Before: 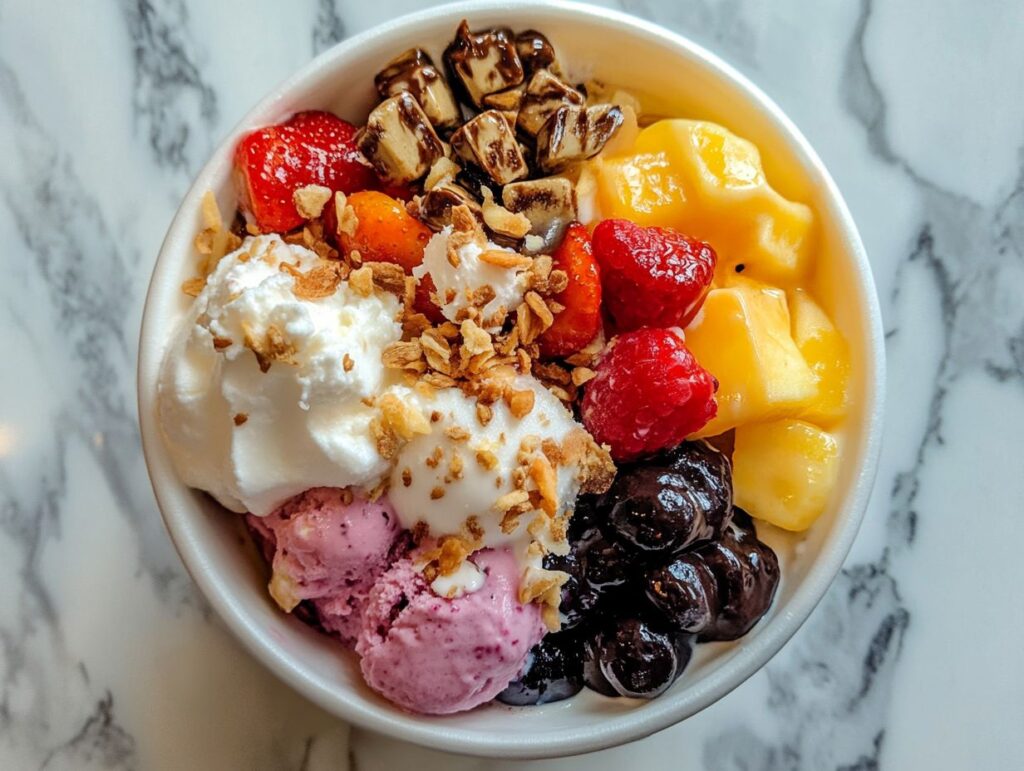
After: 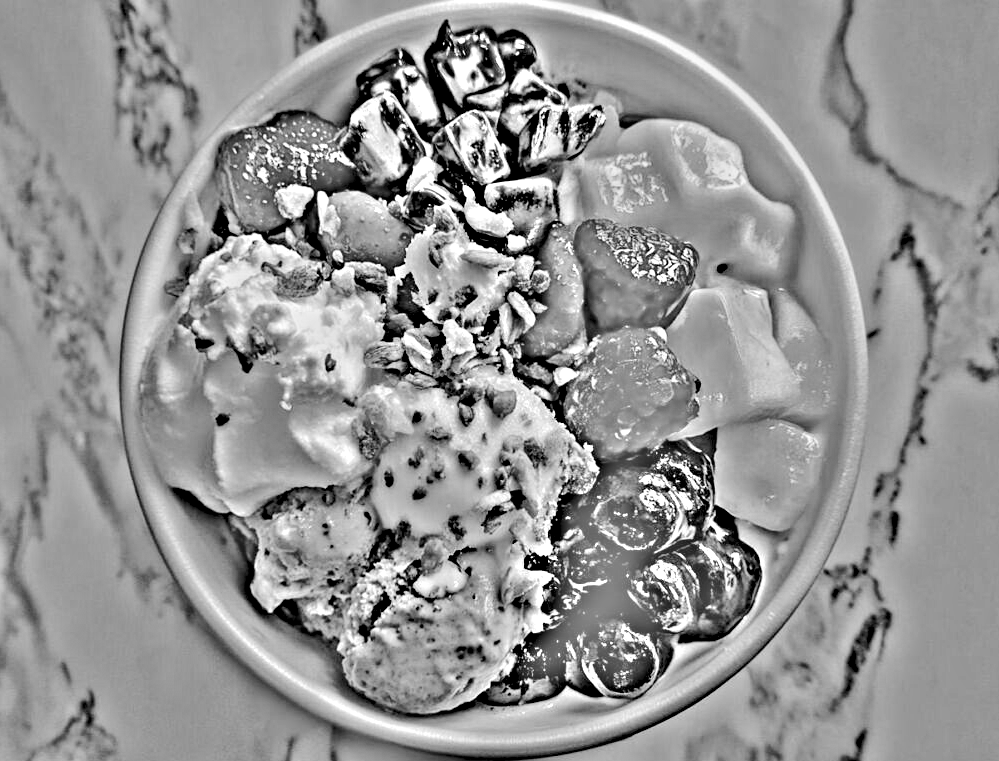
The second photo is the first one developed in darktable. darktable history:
crop and rotate: left 1.774%, right 0.633%, bottom 1.28%
base curve: curves: ch0 [(0, 0) (0.158, 0.273) (0.879, 0.895) (1, 1)], preserve colors none
highpass: on, module defaults
exposure: black level correction 0, exposure 0.7 EV, compensate exposure bias true, compensate highlight preservation false
